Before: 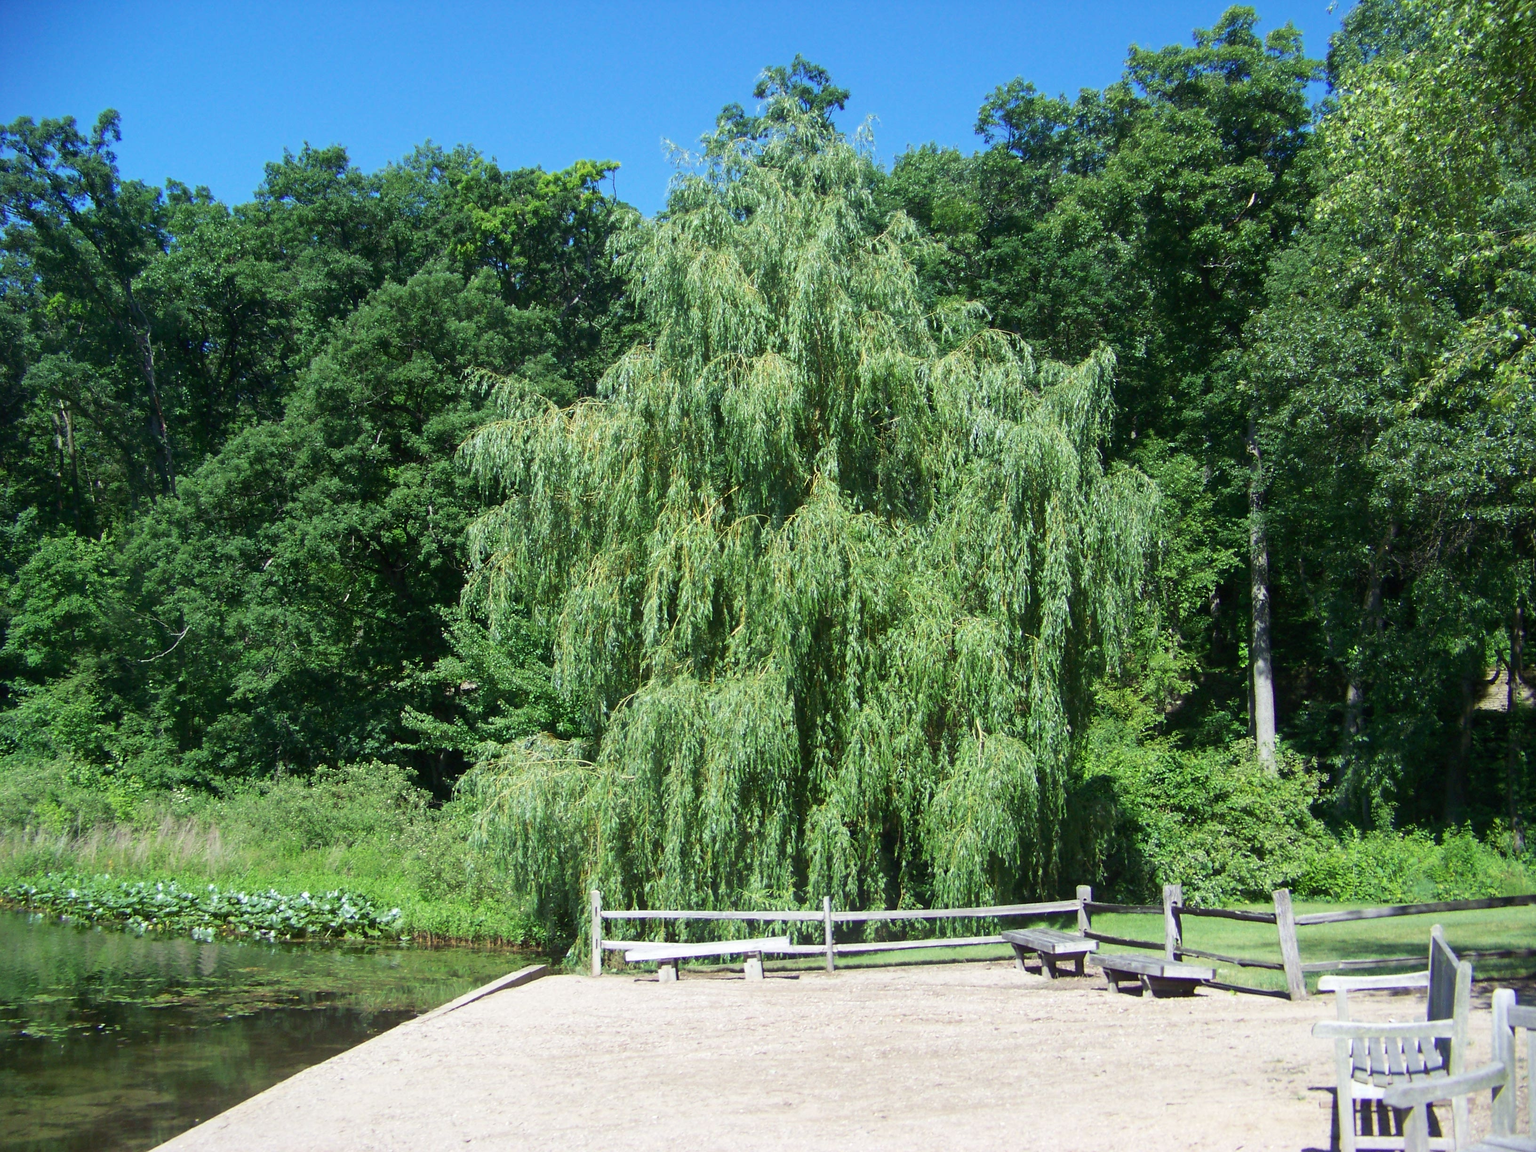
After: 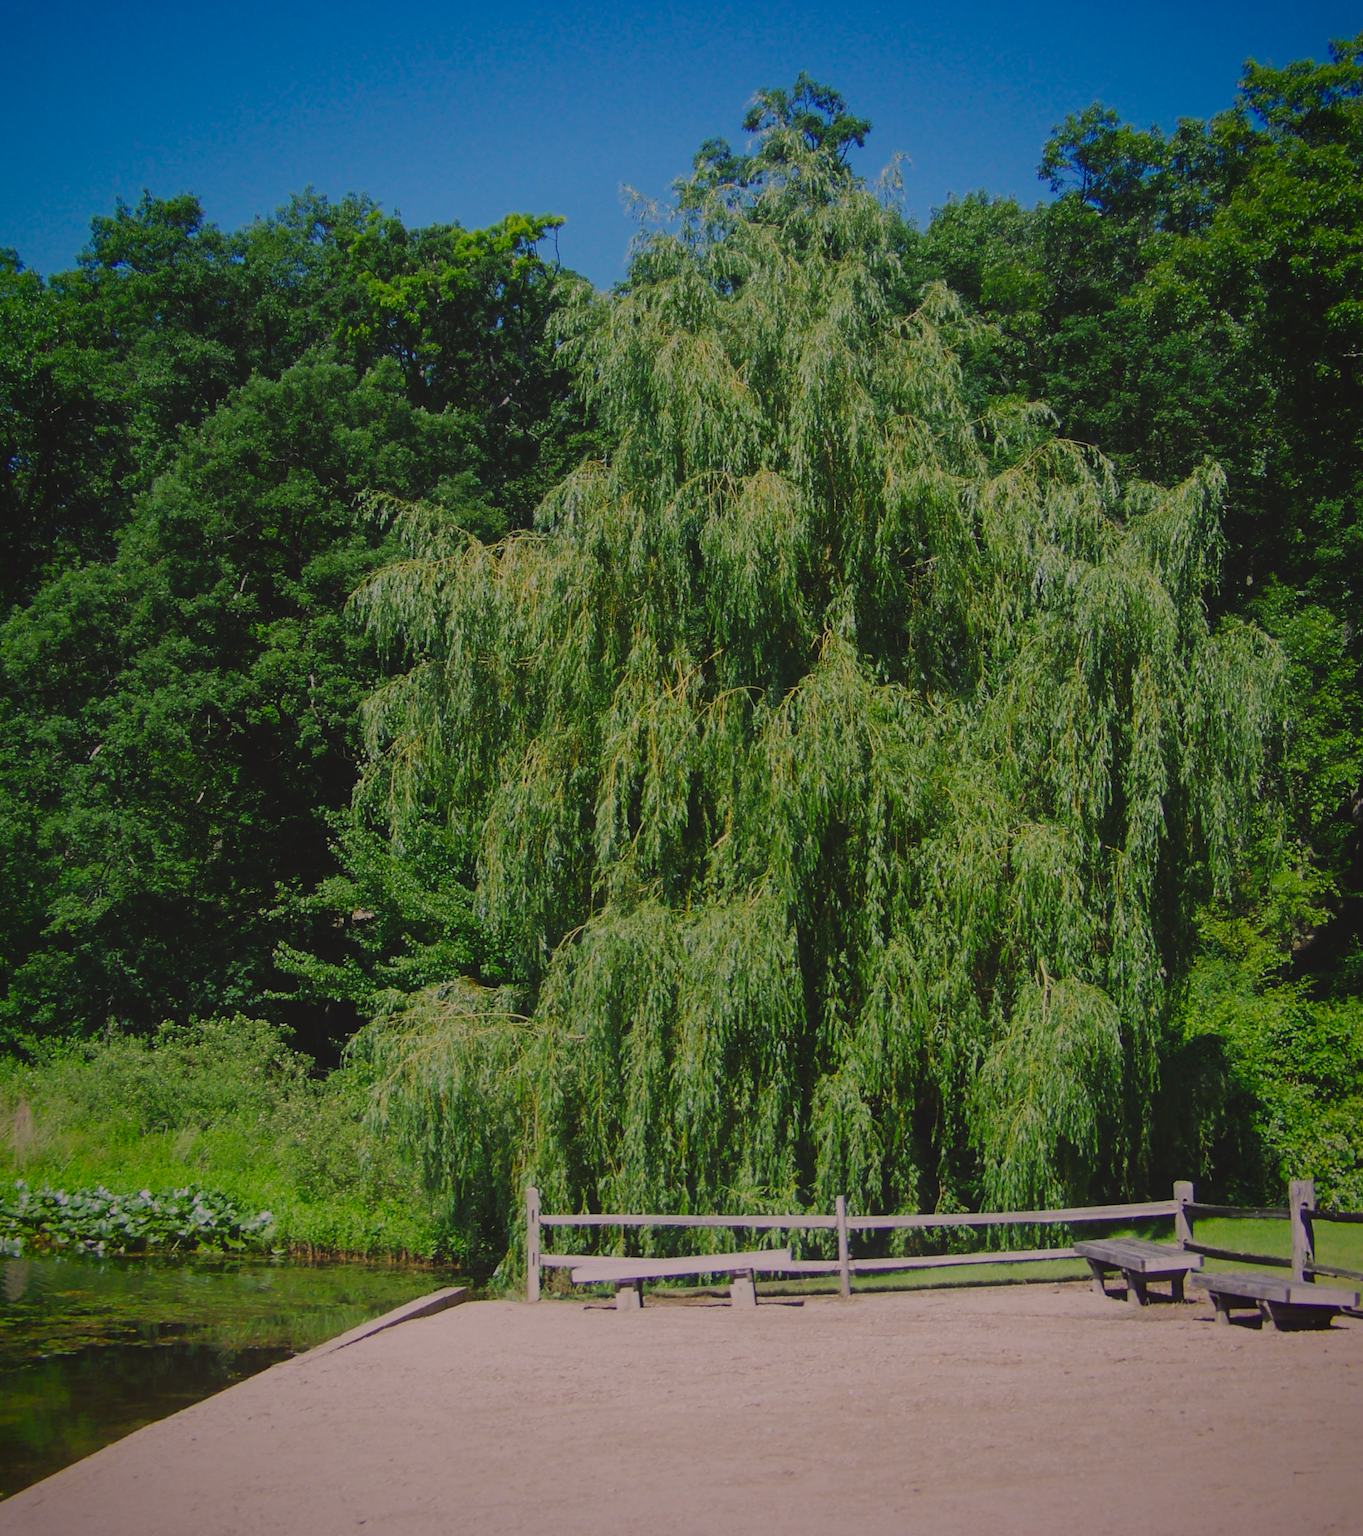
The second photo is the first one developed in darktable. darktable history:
contrast brightness saturation: contrast -0.177, saturation 0.188
tone curve: curves: ch0 [(0, 0) (0.003, 0.013) (0.011, 0.016) (0.025, 0.023) (0.044, 0.036) (0.069, 0.051) (0.1, 0.076) (0.136, 0.107) (0.177, 0.145) (0.224, 0.186) (0.277, 0.246) (0.335, 0.311) (0.399, 0.378) (0.468, 0.462) (0.543, 0.548) (0.623, 0.636) (0.709, 0.728) (0.801, 0.816) (0.898, 0.9) (1, 1)], preserve colors none
vignetting: saturation 0.371, unbound false
crop and rotate: left 12.825%, right 20.621%
color correction: highlights a* 12.54, highlights b* 5.48
exposure: black level correction -0.016, exposure -1.099 EV, compensate exposure bias true, compensate highlight preservation false
filmic rgb: black relative exposure -7.65 EV, white relative exposure 4.56 EV, hardness 3.61, add noise in highlights 0.001, preserve chrominance no, color science v3 (2019), use custom middle-gray values true, contrast in highlights soft
